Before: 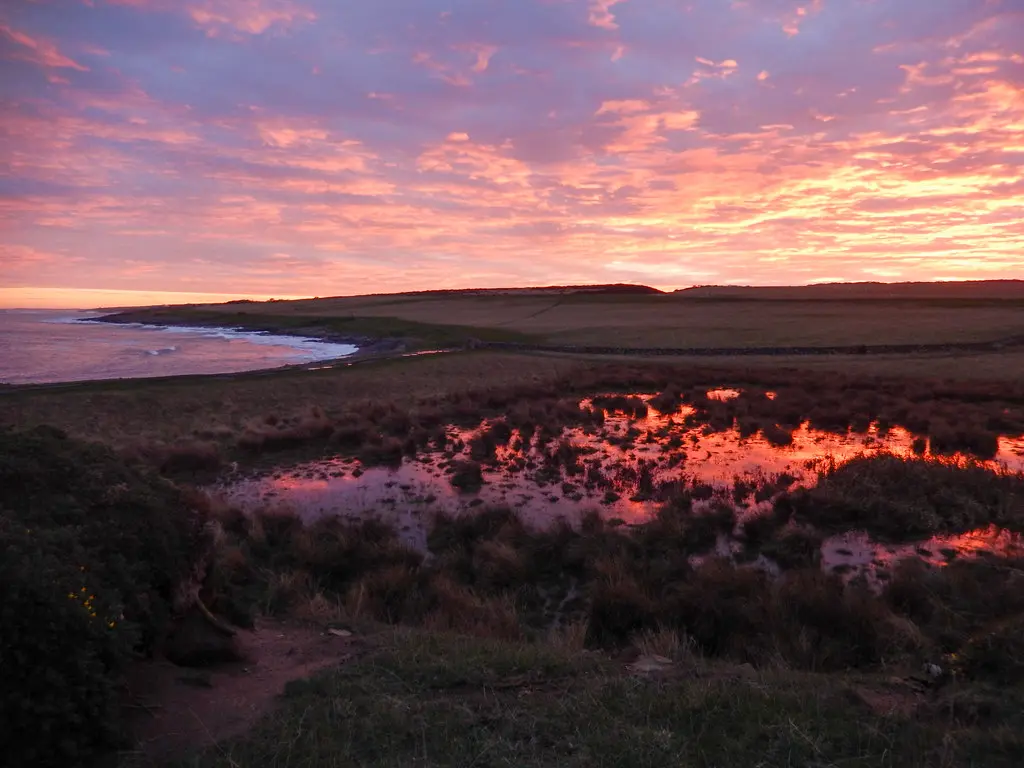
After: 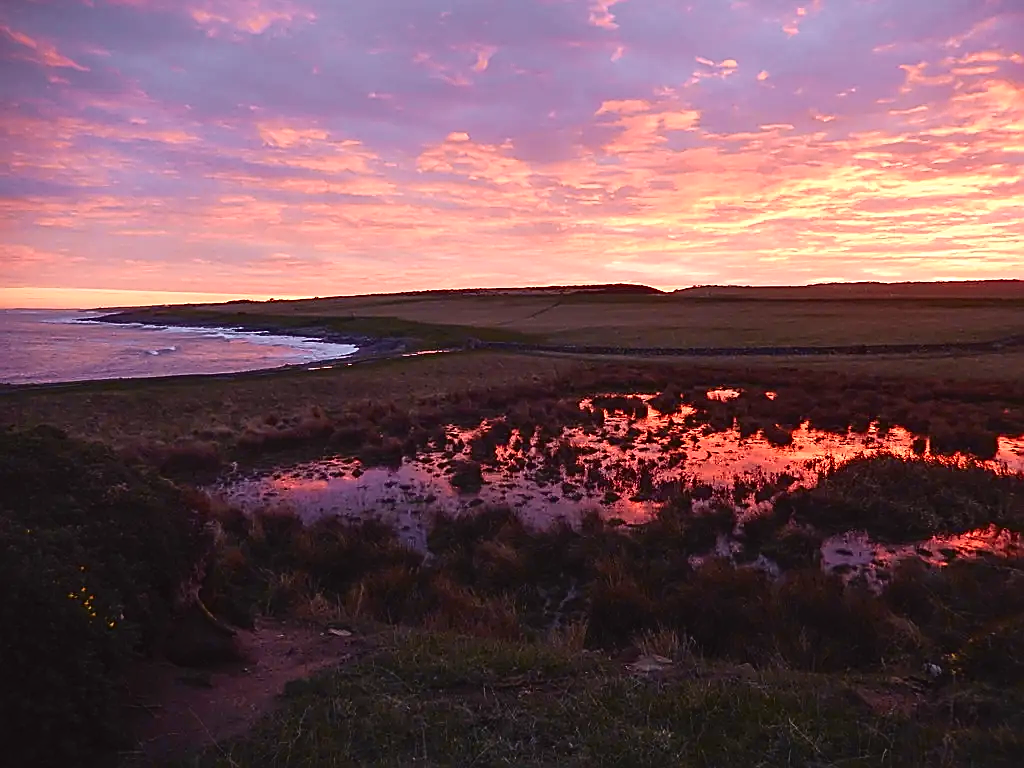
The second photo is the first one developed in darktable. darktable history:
sharpen: radius 1.668, amount 1.28
tone curve: curves: ch0 [(0, 0.036) (0.119, 0.115) (0.461, 0.479) (0.715, 0.767) (0.817, 0.865) (1, 0.998)]; ch1 [(0, 0) (0.377, 0.416) (0.44, 0.478) (0.487, 0.498) (0.514, 0.525) (0.538, 0.552) (0.67, 0.688) (1, 1)]; ch2 [(0, 0) (0.38, 0.405) (0.463, 0.445) (0.492, 0.486) (0.524, 0.541) (0.578, 0.59) (0.653, 0.658) (1, 1)], color space Lab, independent channels, preserve colors none
